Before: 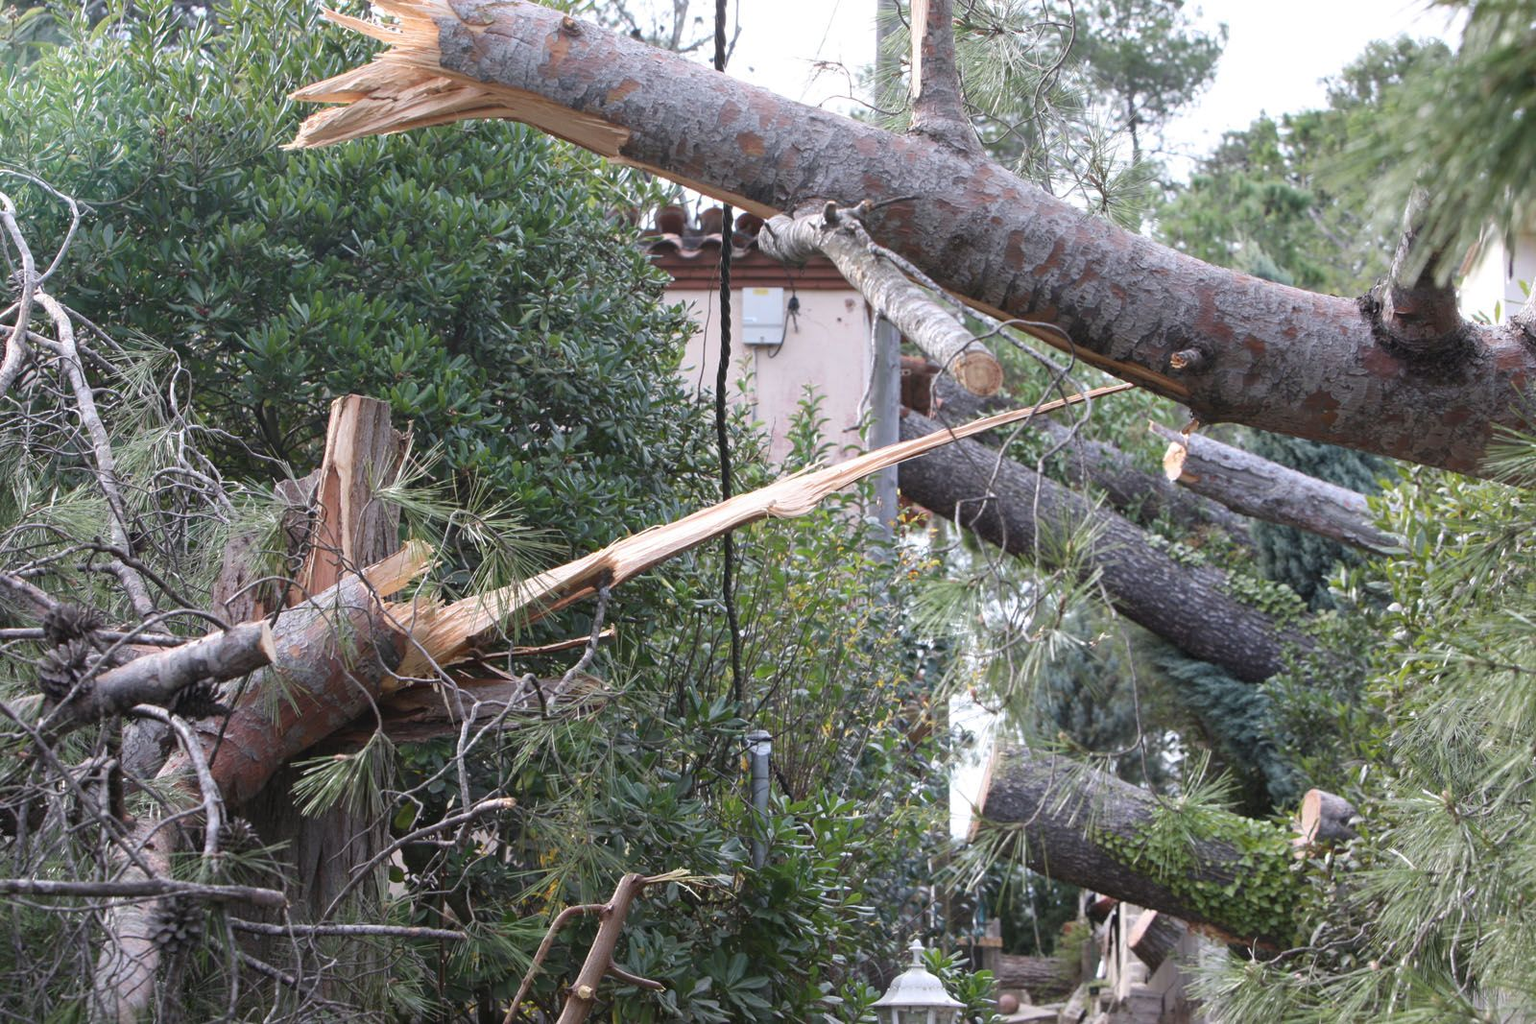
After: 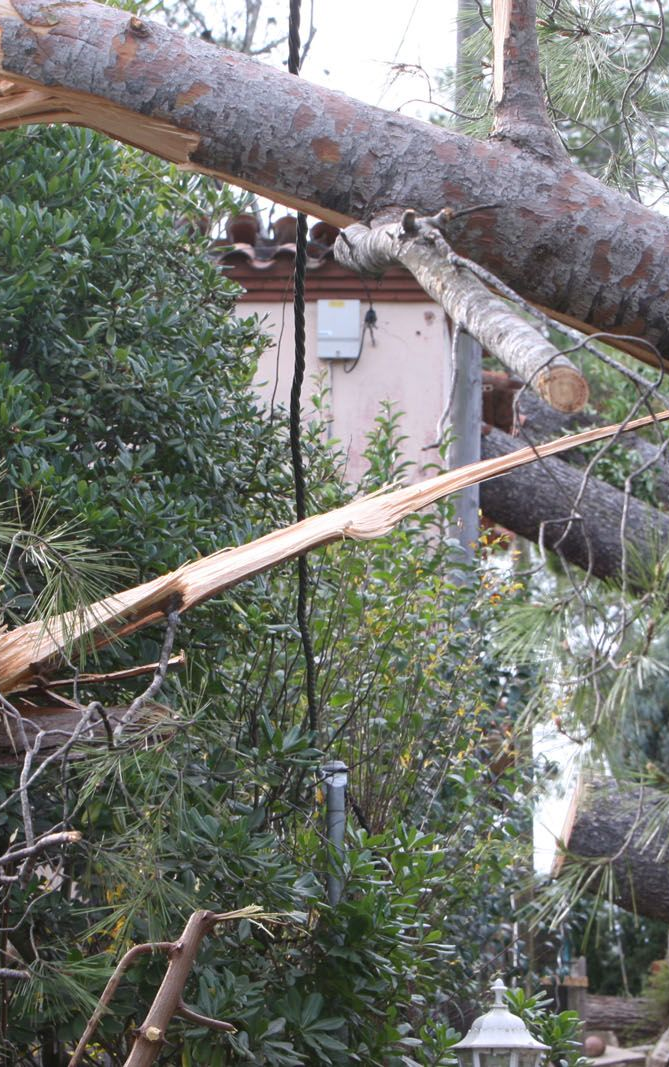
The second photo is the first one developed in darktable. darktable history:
crop: left 28.525%, right 29.601%
contrast brightness saturation: contrast 0.035, saturation 0.073
